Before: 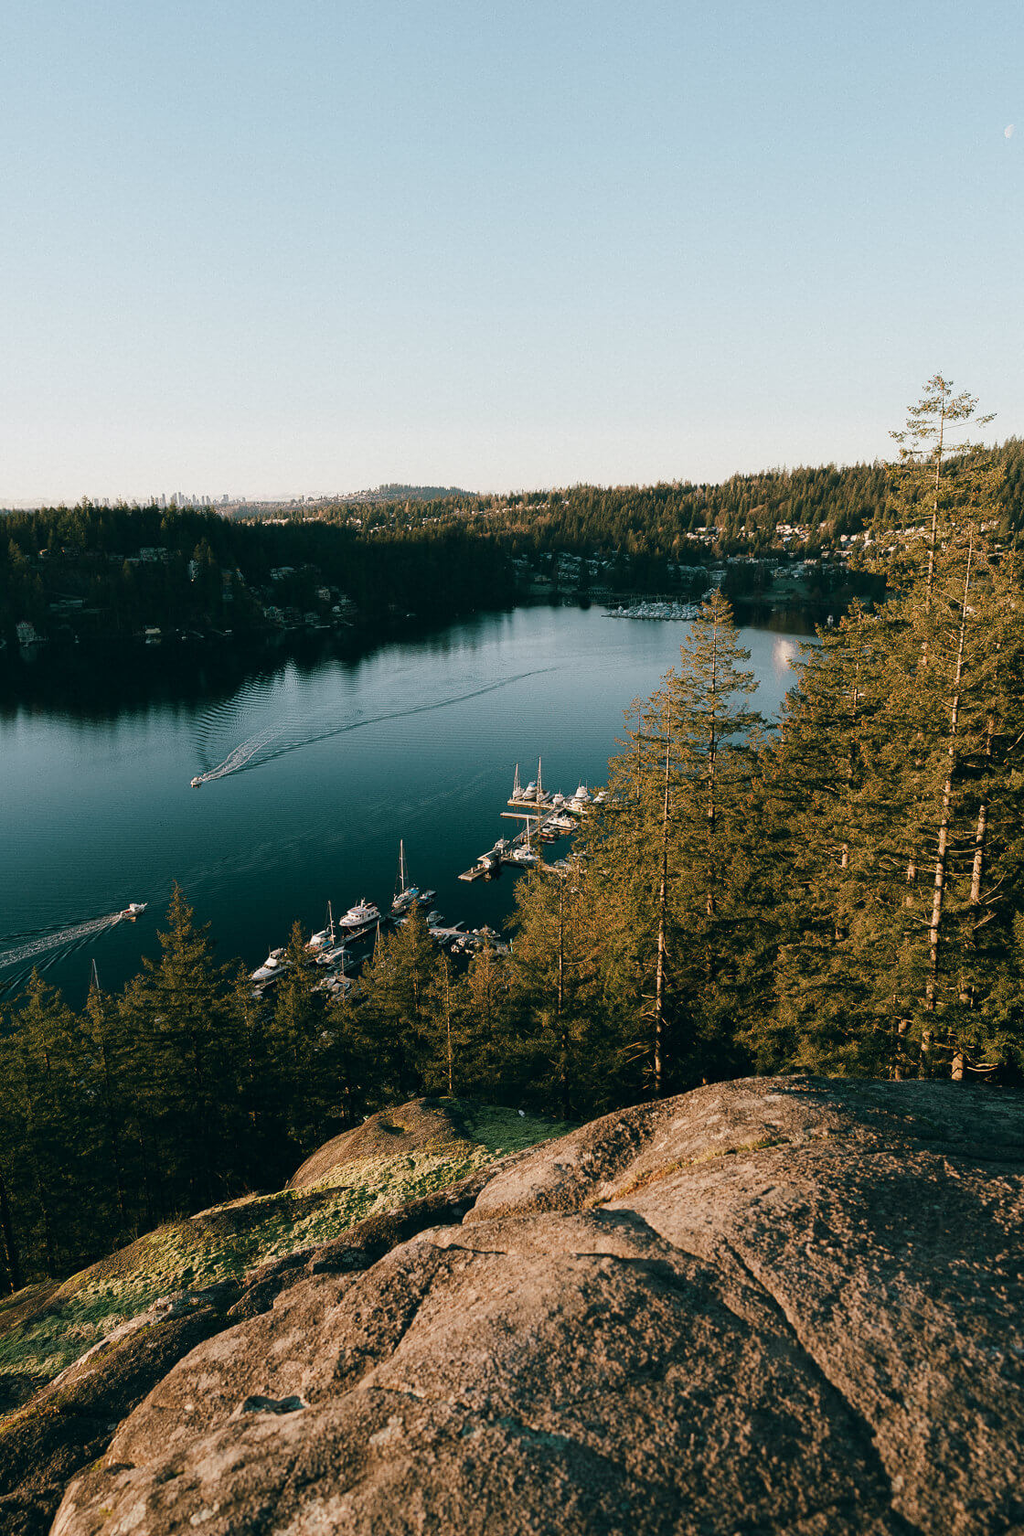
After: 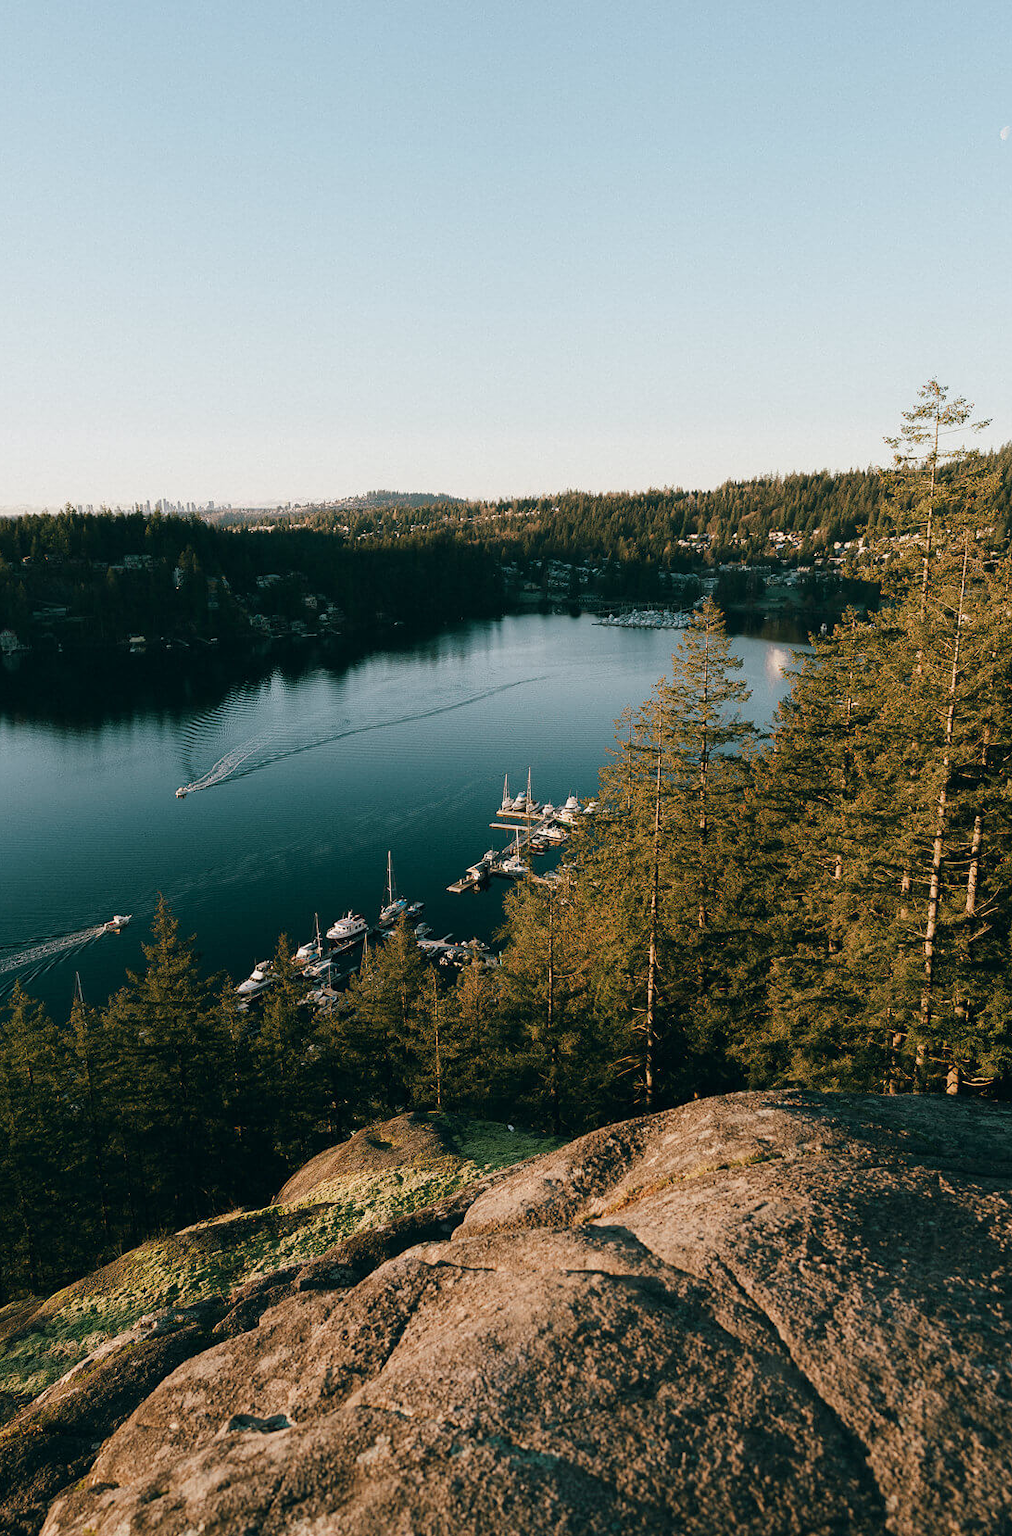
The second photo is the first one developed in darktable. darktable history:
tone equalizer: on, module defaults
crop and rotate: left 1.774%, right 0.633%, bottom 1.28%
